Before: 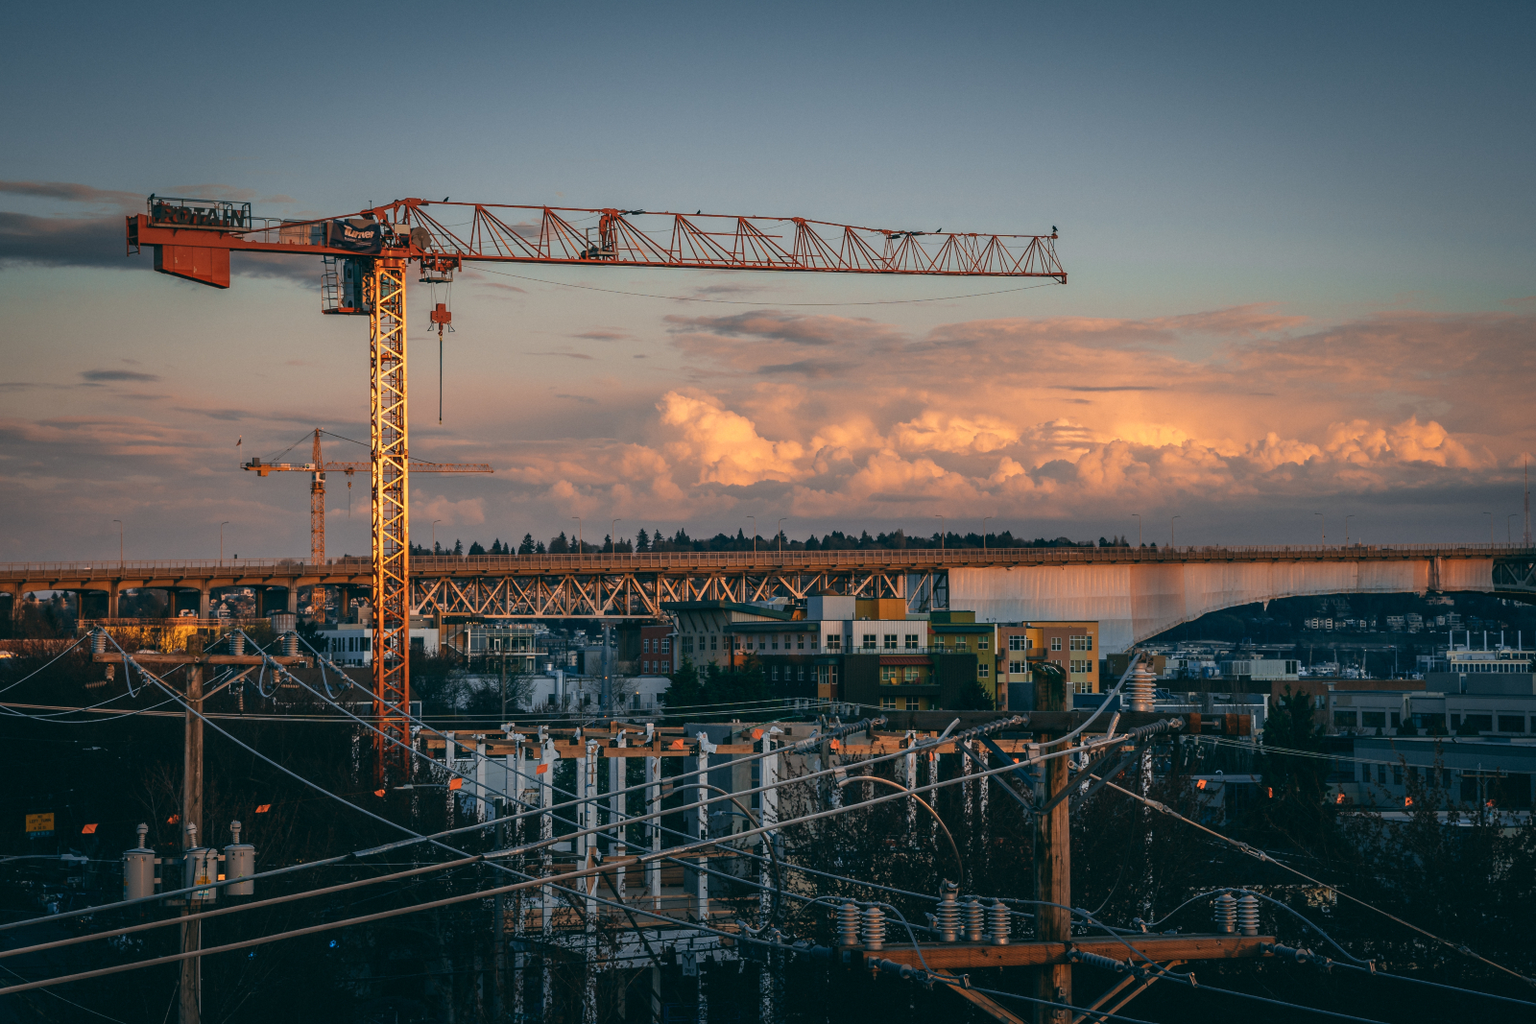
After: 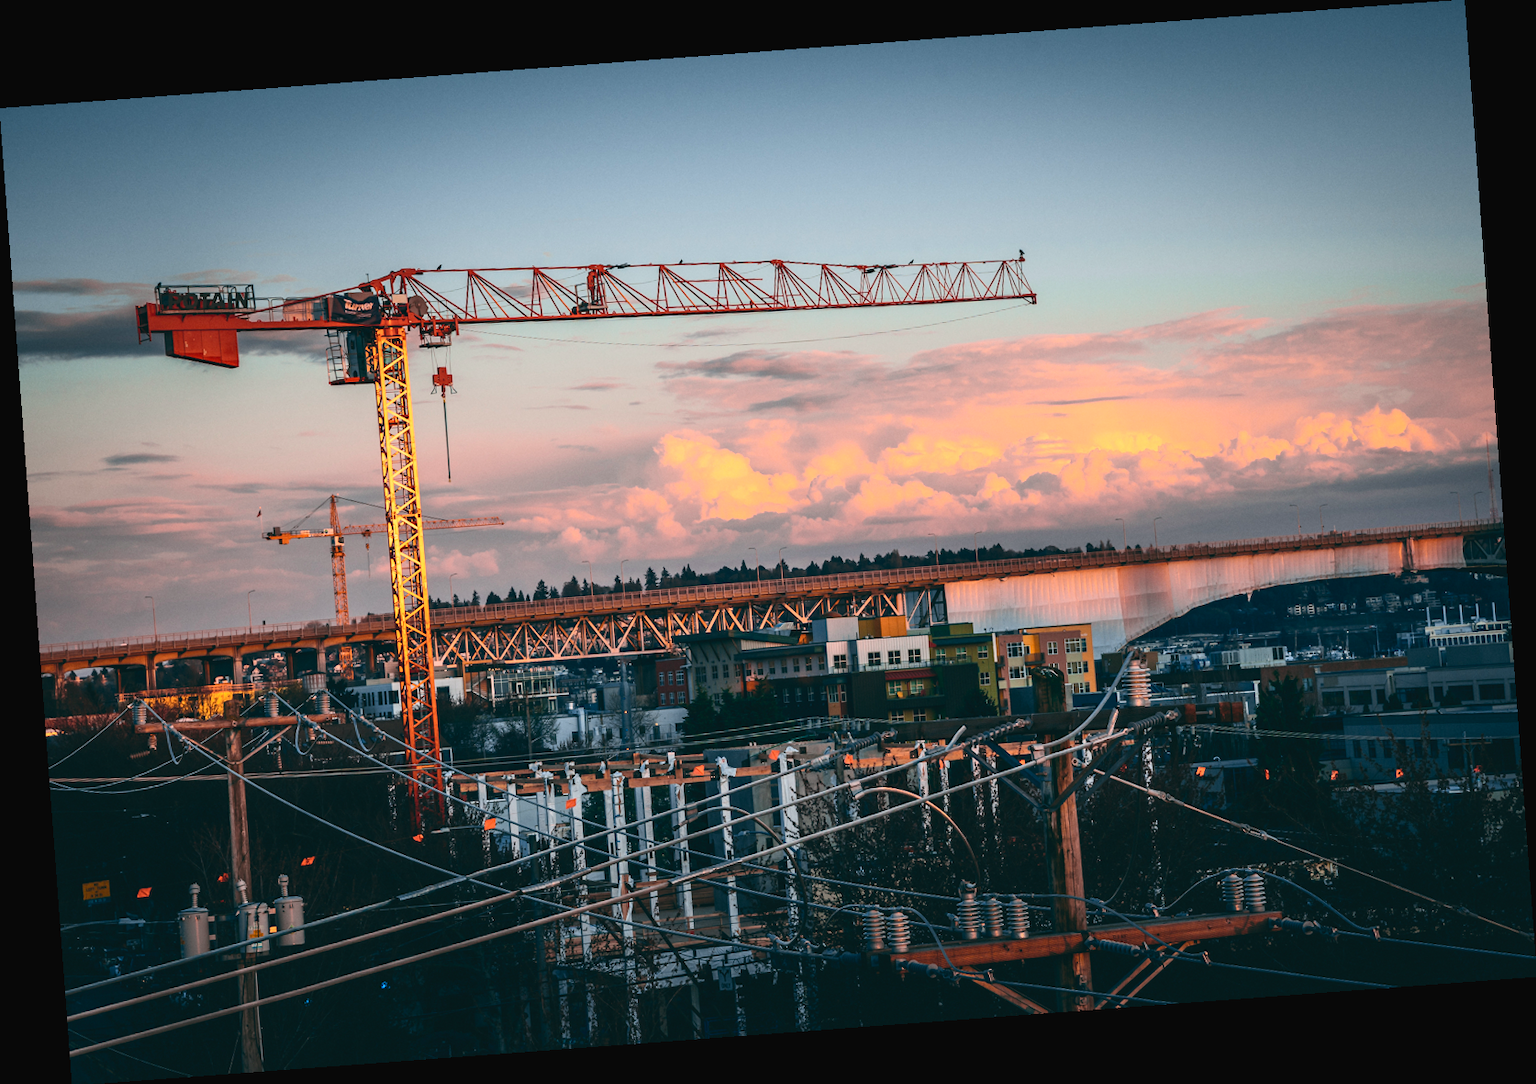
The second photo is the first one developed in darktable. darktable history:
rotate and perspective: rotation -4.25°, automatic cropping off
tone curve: curves: ch0 [(0, 0.023) (0.217, 0.19) (0.754, 0.801) (1, 0.977)]; ch1 [(0, 0) (0.392, 0.398) (0.5, 0.5) (0.521, 0.528) (0.56, 0.577) (1, 1)]; ch2 [(0, 0) (0.5, 0.5) (0.579, 0.561) (0.65, 0.657) (1, 1)], color space Lab, independent channels, preserve colors none
contrast brightness saturation: contrast 0.2, brightness 0.16, saturation 0.22
white balance: red 0.982, blue 1.018
